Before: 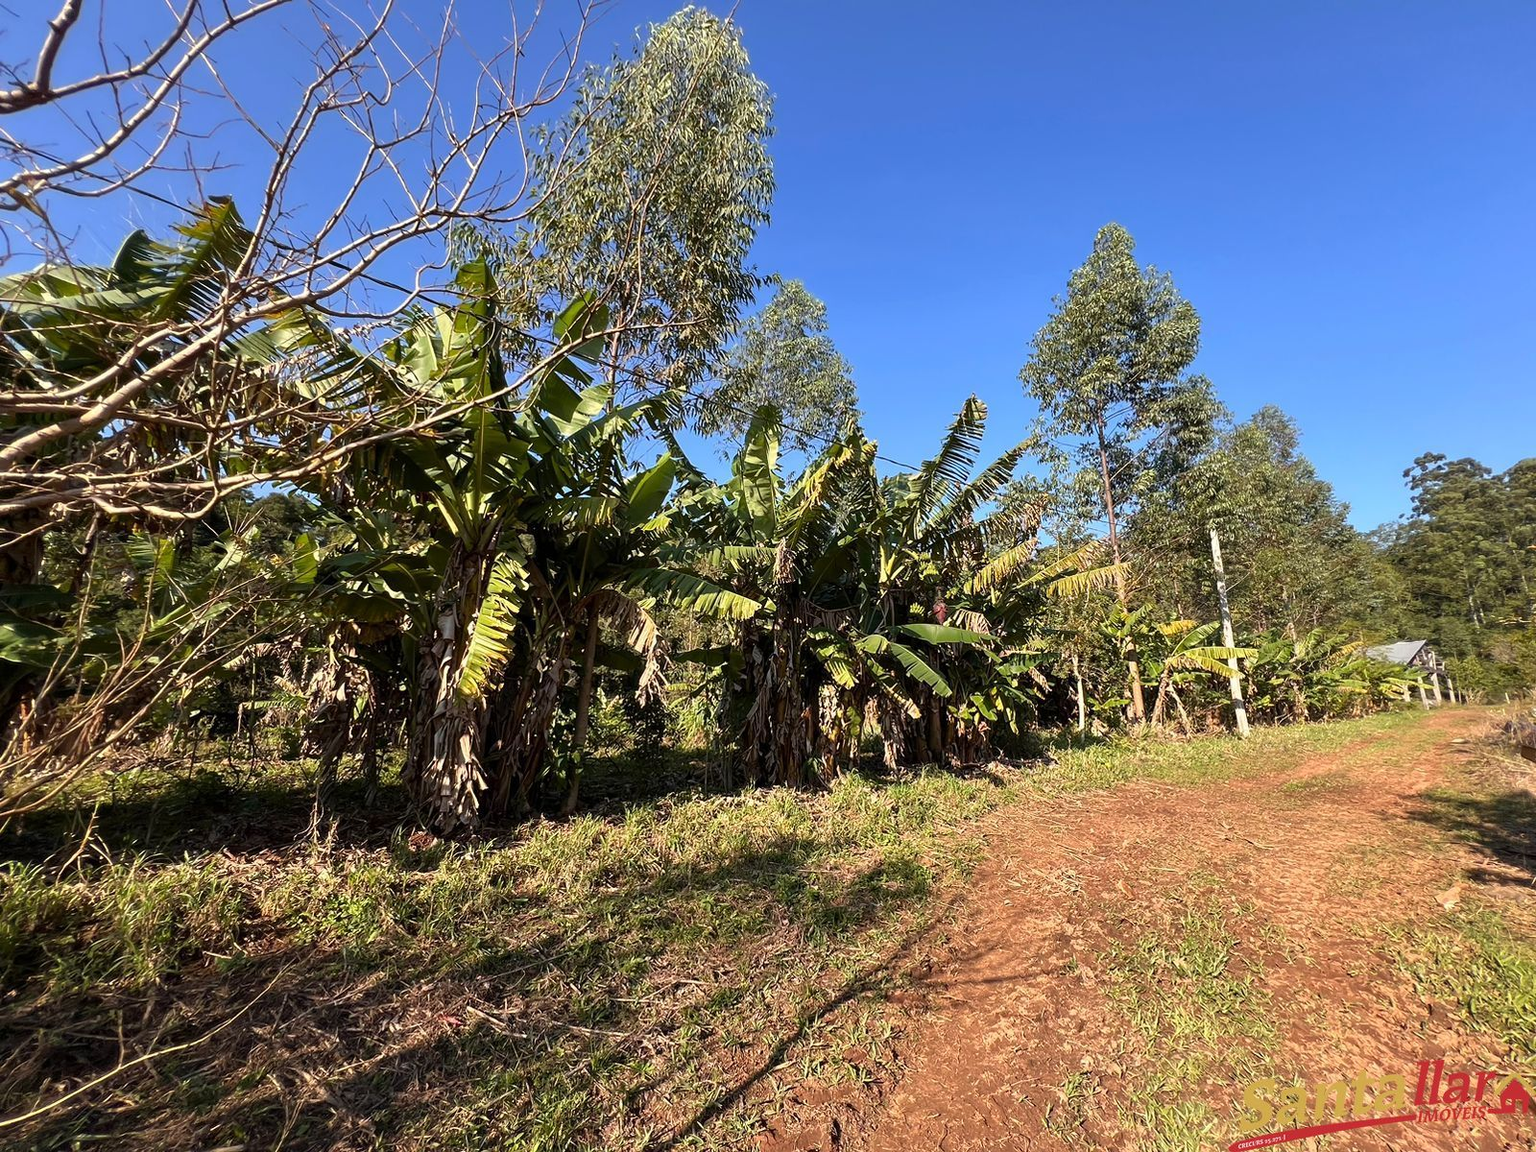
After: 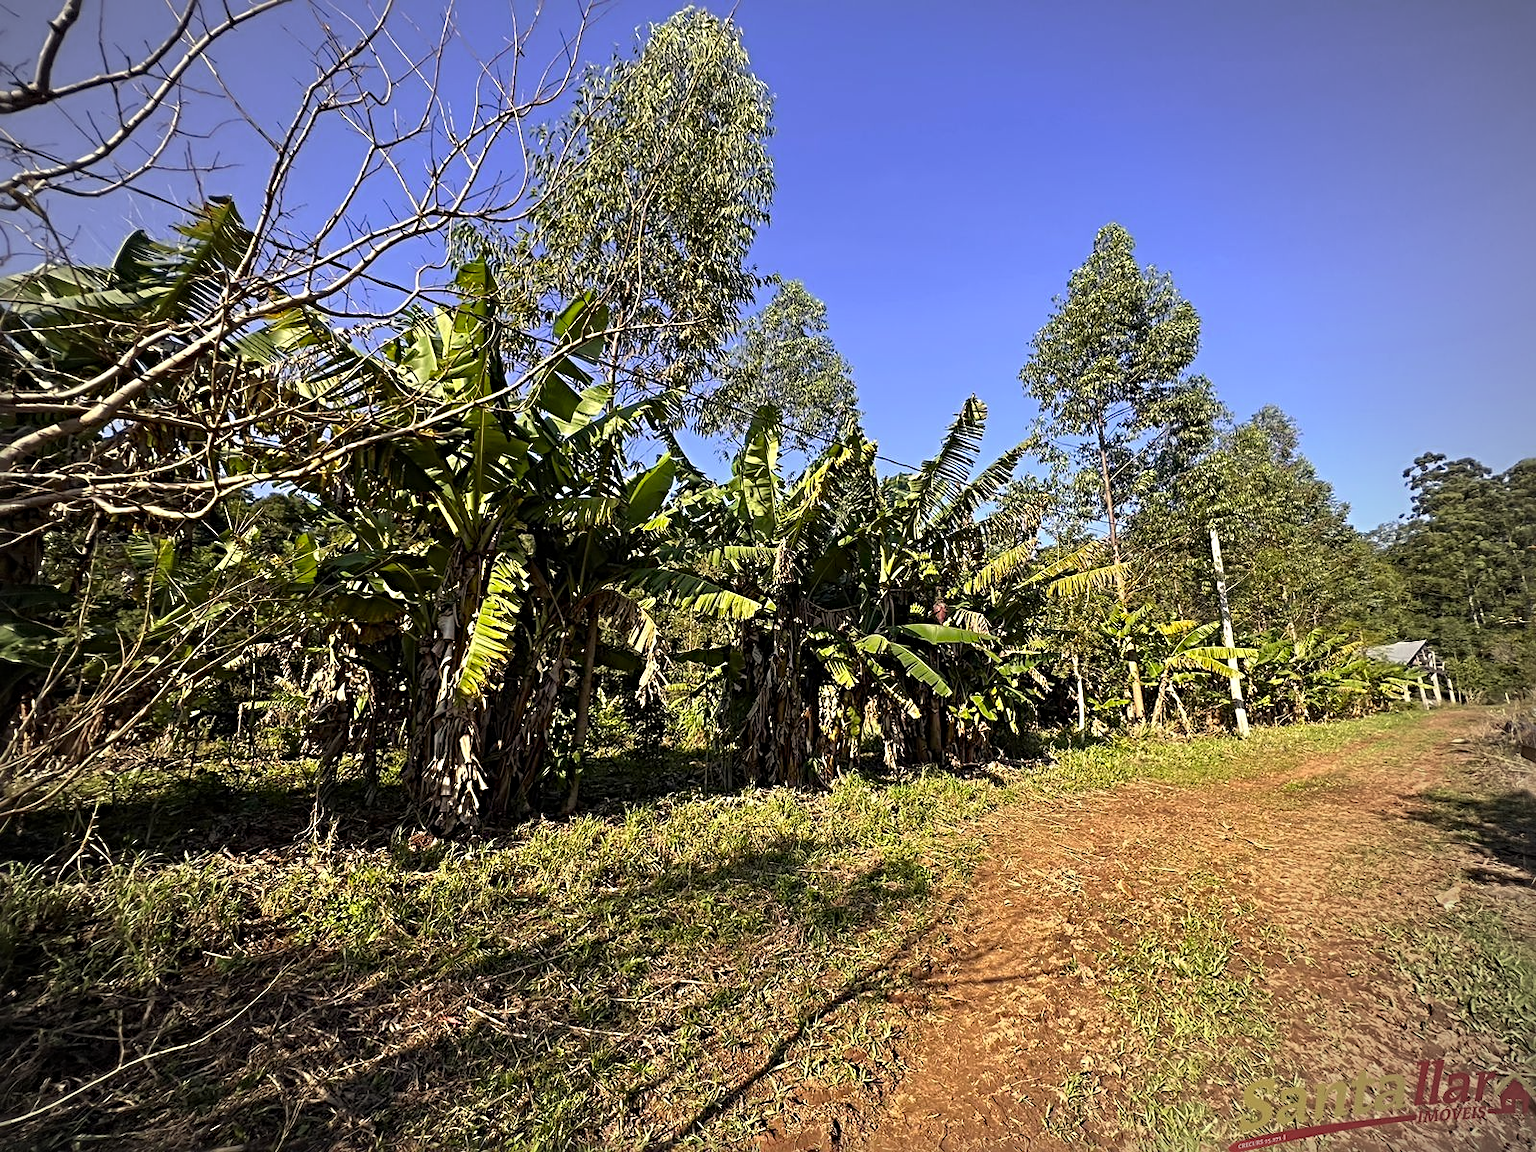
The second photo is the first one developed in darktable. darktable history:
color correction: highlights a* 2.72, highlights b* 22.8
vignetting: fall-off start 71.74%
sharpen: radius 4.883
white balance: red 0.926, green 1.003, blue 1.133
